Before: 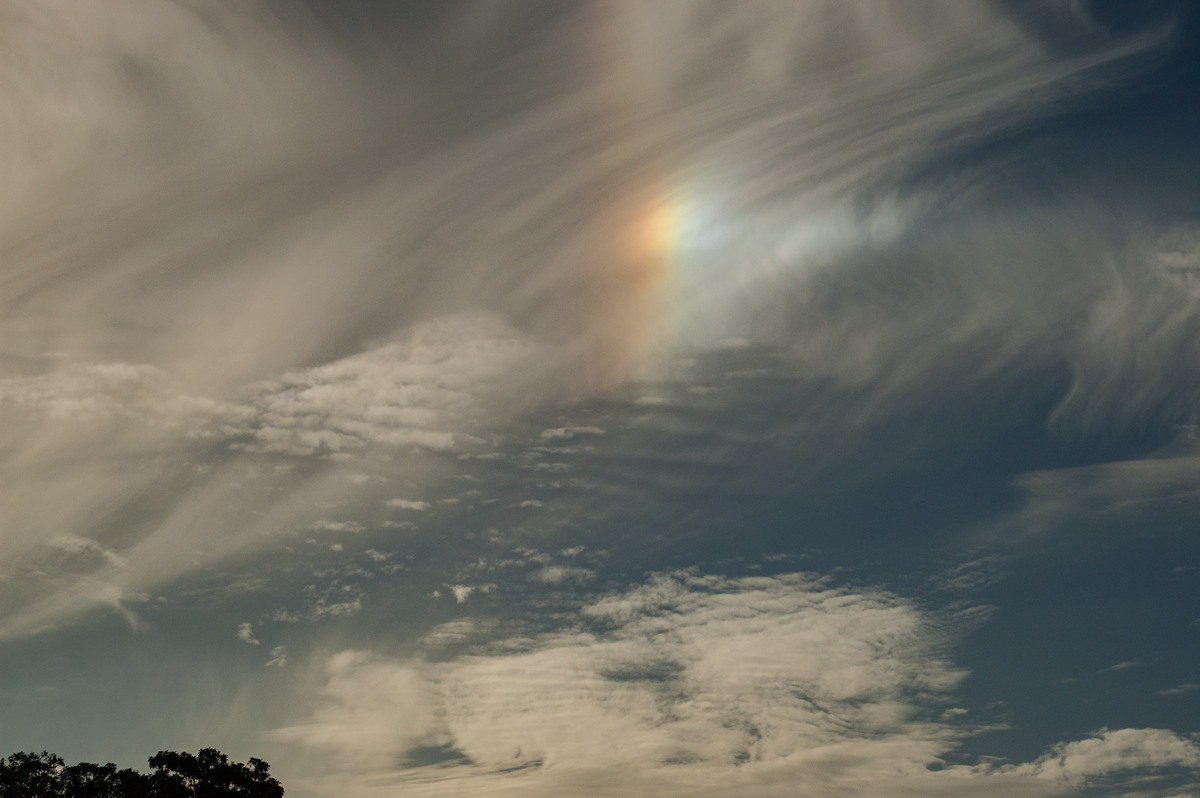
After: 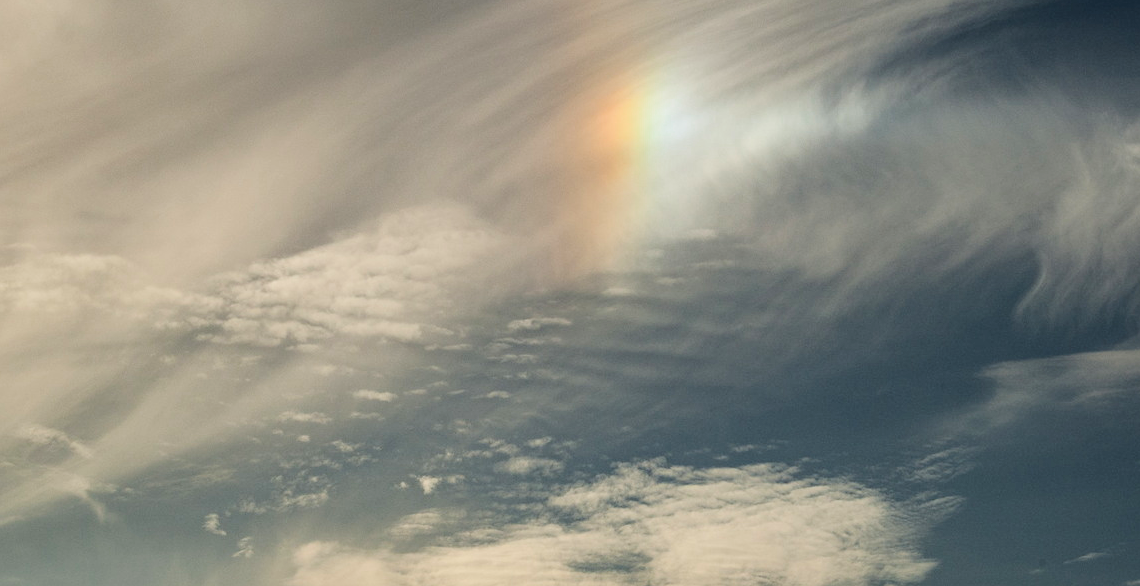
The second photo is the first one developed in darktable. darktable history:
base curve: curves: ch0 [(0, 0) (0.028, 0.03) (0.121, 0.232) (0.46, 0.748) (0.859, 0.968) (1, 1)]
color zones: curves: ch0 [(0, 0.444) (0.143, 0.442) (0.286, 0.441) (0.429, 0.441) (0.571, 0.441) (0.714, 0.441) (0.857, 0.442) (1, 0.444)]
crop and rotate: left 2.791%, top 13.682%, right 2.148%, bottom 12.801%
